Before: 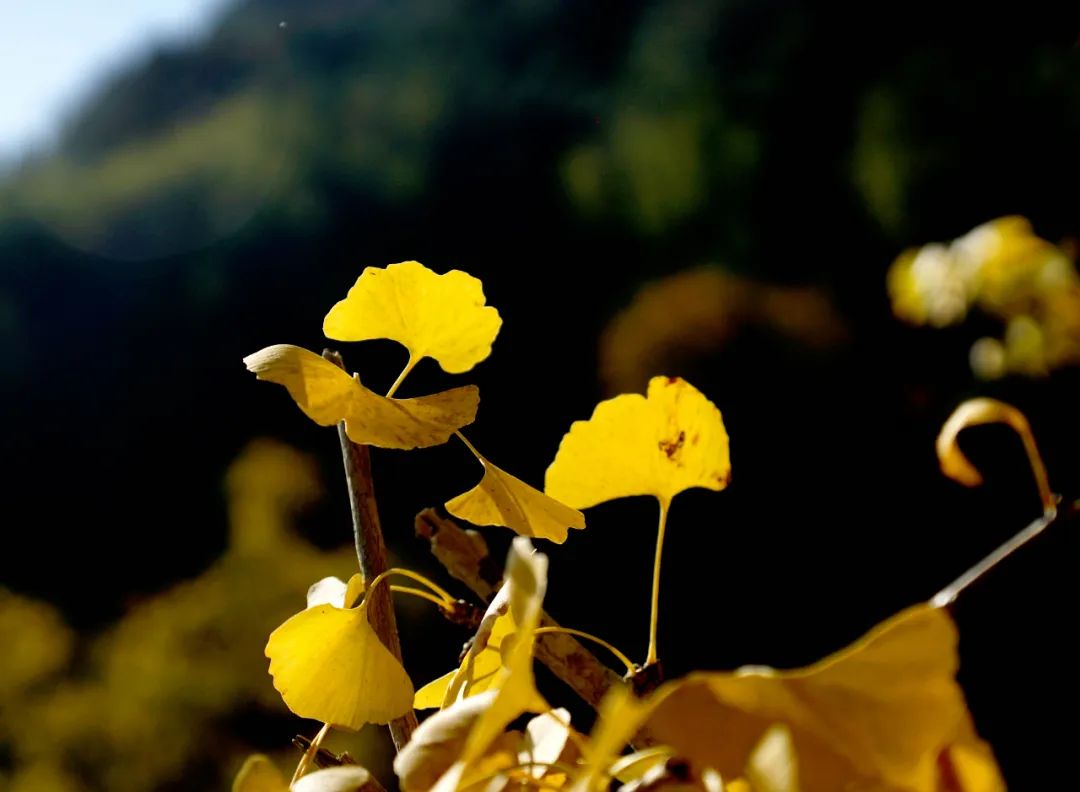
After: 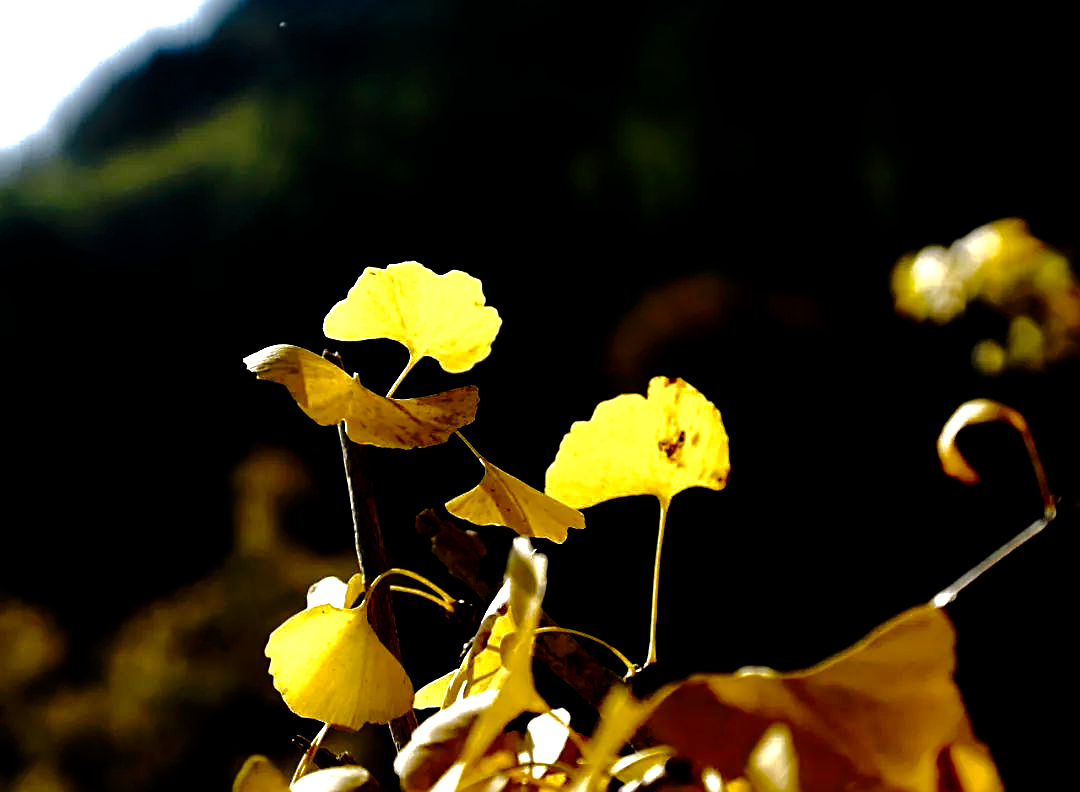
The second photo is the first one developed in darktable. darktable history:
tone curve: curves: ch0 [(0, 0) (0.003, 0) (0.011, 0.001) (0.025, 0.001) (0.044, 0.002) (0.069, 0.007) (0.1, 0.015) (0.136, 0.027) (0.177, 0.066) (0.224, 0.122) (0.277, 0.219) (0.335, 0.327) (0.399, 0.432) (0.468, 0.527) (0.543, 0.615) (0.623, 0.695) (0.709, 0.777) (0.801, 0.874) (0.898, 0.973) (1, 1)], preserve colors none
sharpen: on, module defaults
base curve: curves: ch0 [(0, 0) (0.841, 0.609) (1, 1)]
tone equalizer: -8 EV -0.75 EV, -7 EV -0.7 EV, -6 EV -0.6 EV, -5 EV -0.4 EV, -3 EV 0.4 EV, -2 EV 0.6 EV, -1 EV 0.7 EV, +0 EV 0.75 EV, edges refinement/feathering 500, mask exposure compensation -1.57 EV, preserve details no
